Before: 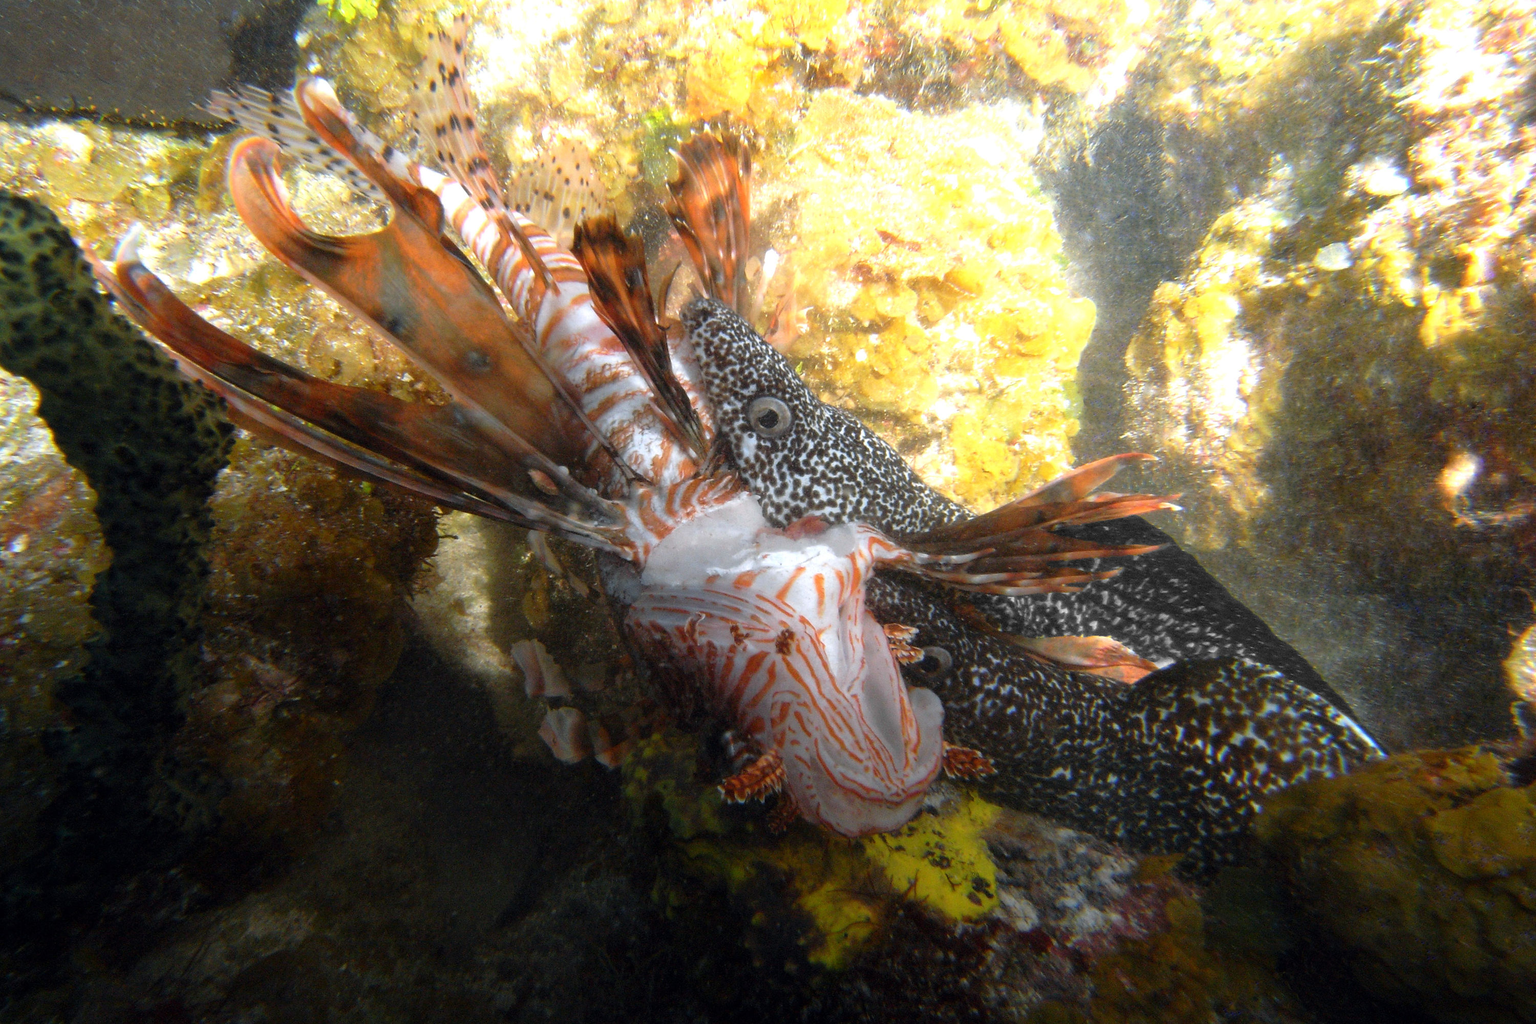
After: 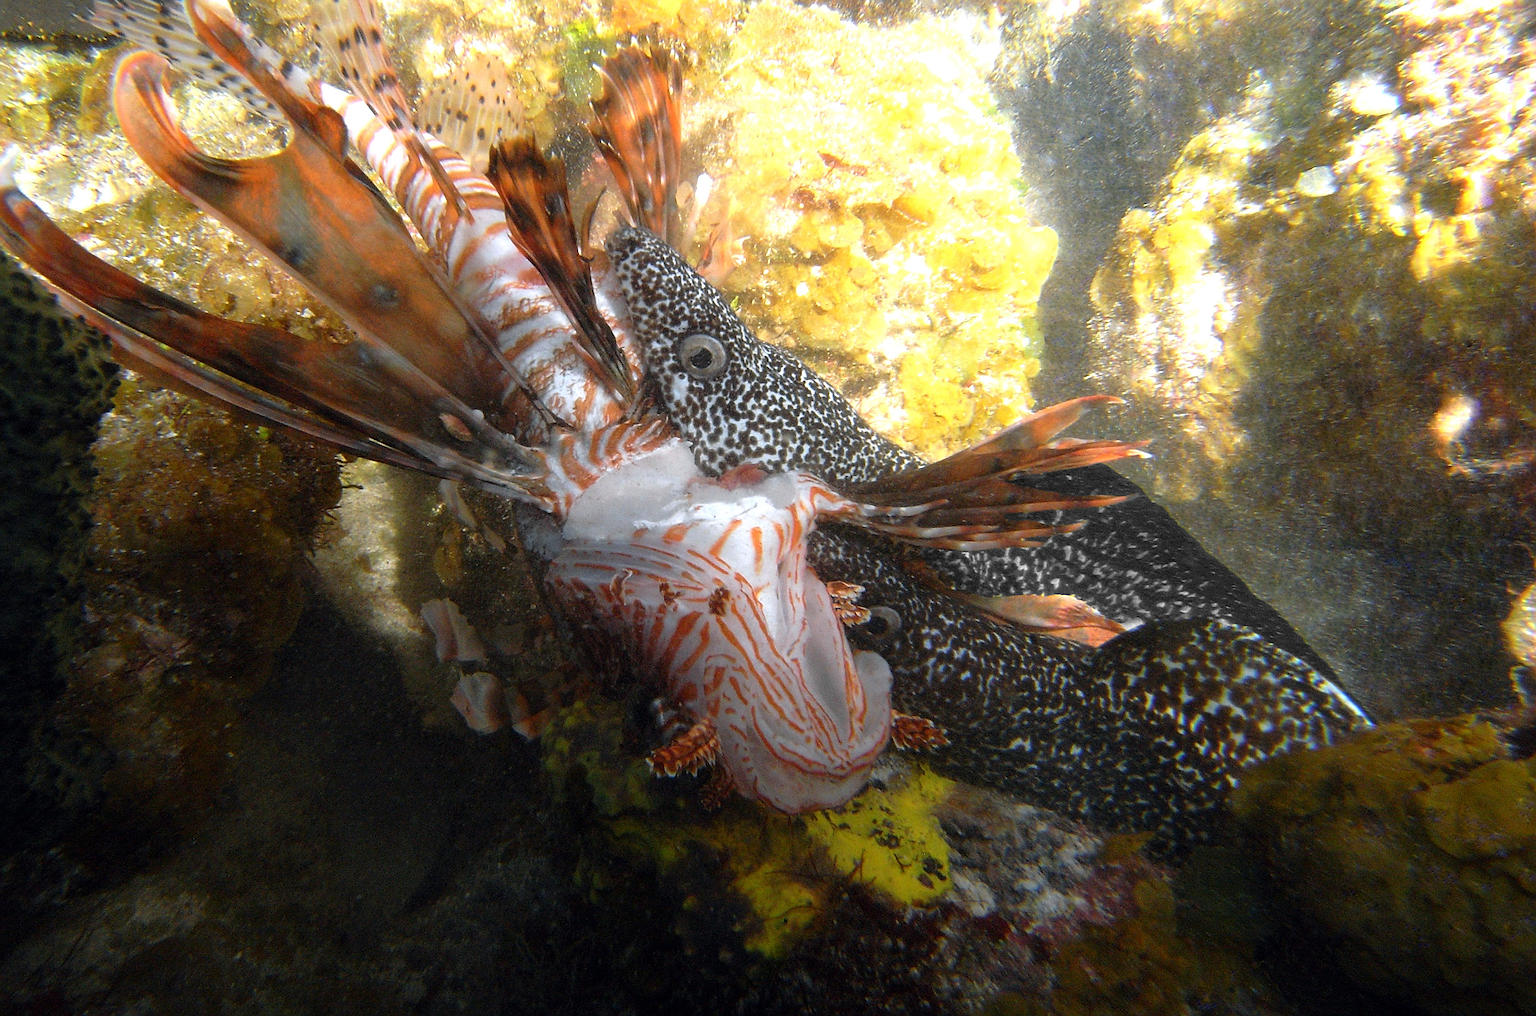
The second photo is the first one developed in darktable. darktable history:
sharpen: amount 0.602
crop and rotate: left 8.176%, top 8.831%
